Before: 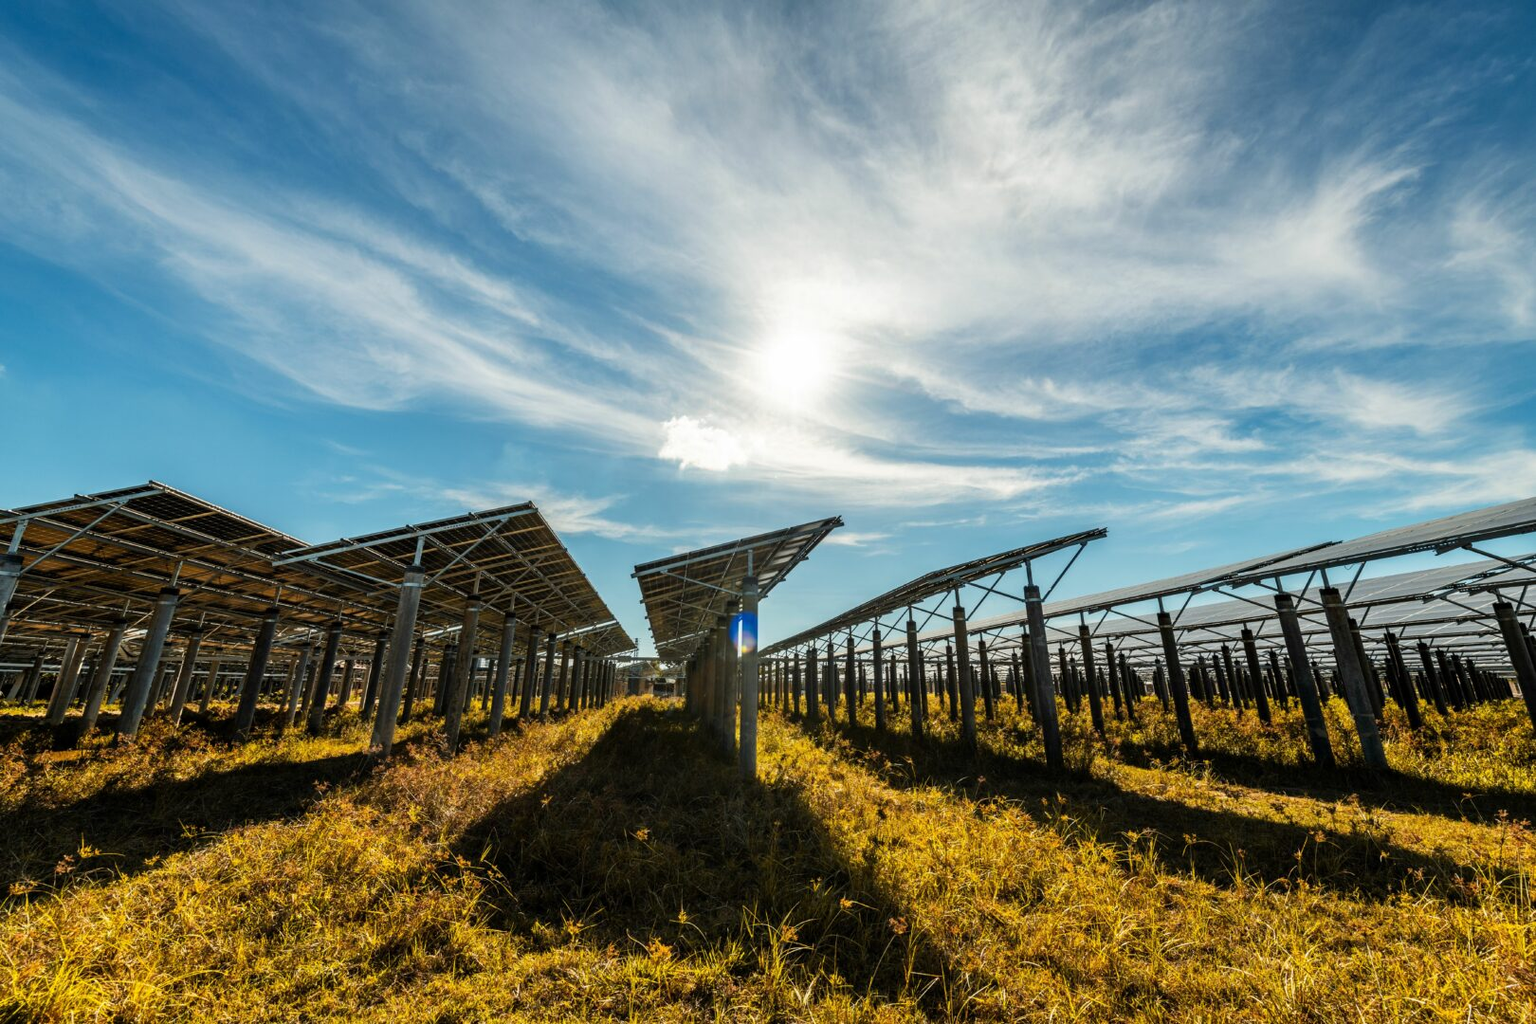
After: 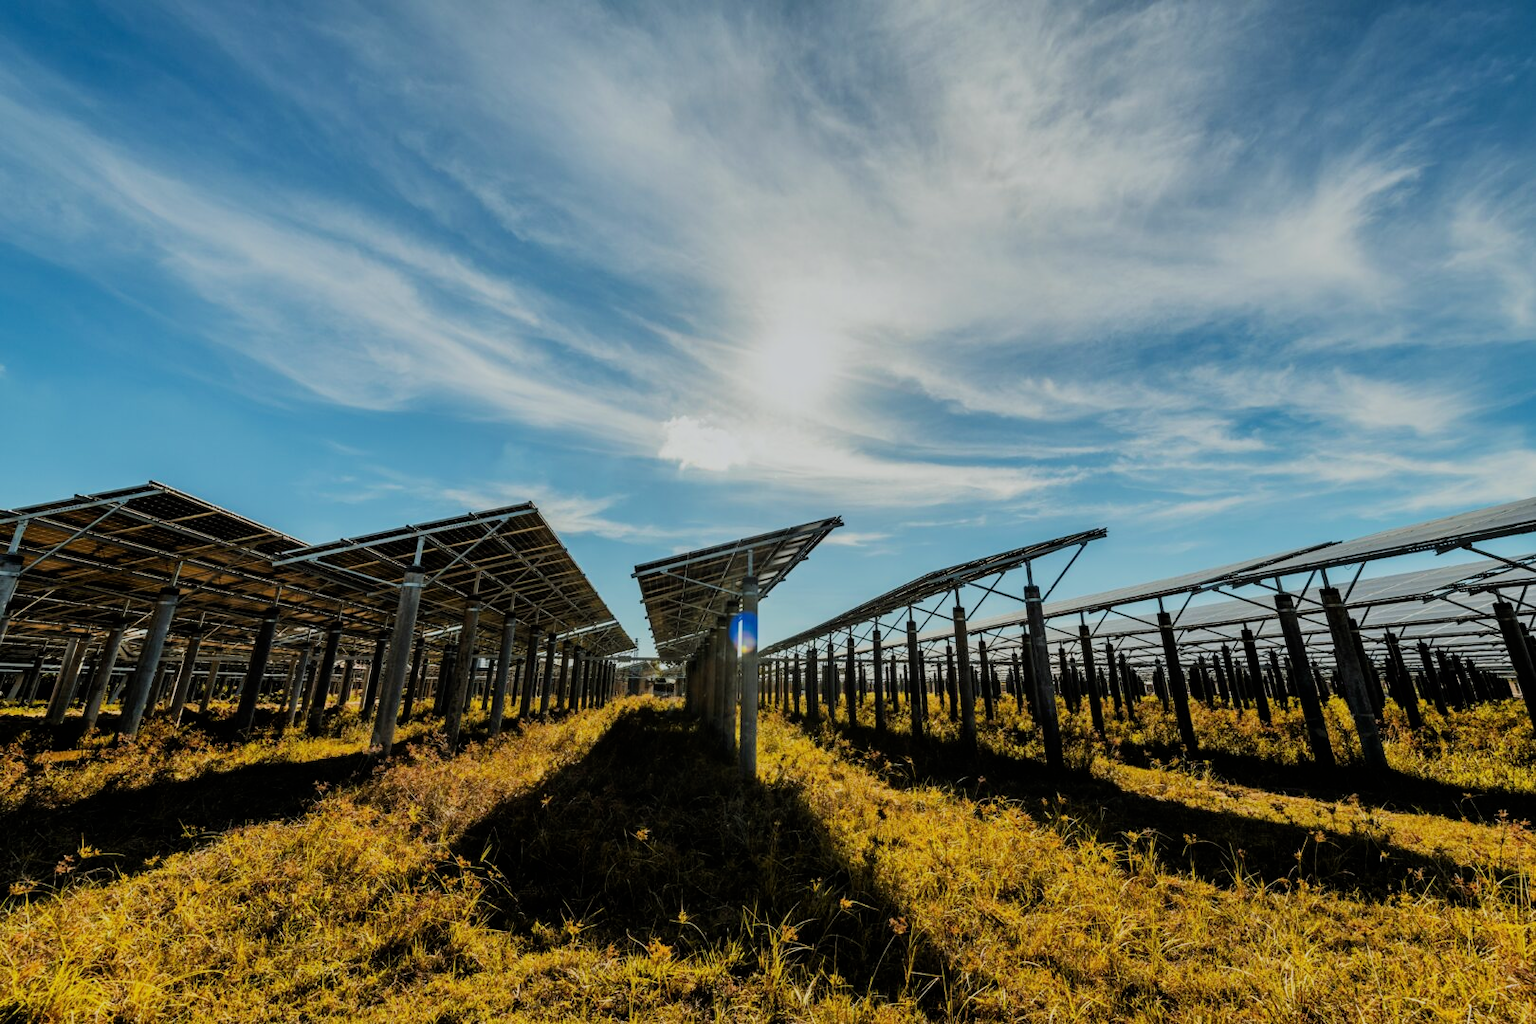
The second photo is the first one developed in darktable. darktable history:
shadows and highlights: shadows 5, soften with gaussian
white balance: red 0.986, blue 1.01
filmic rgb: black relative exposure -7.65 EV, white relative exposure 4.56 EV, hardness 3.61, color science v6 (2022)
